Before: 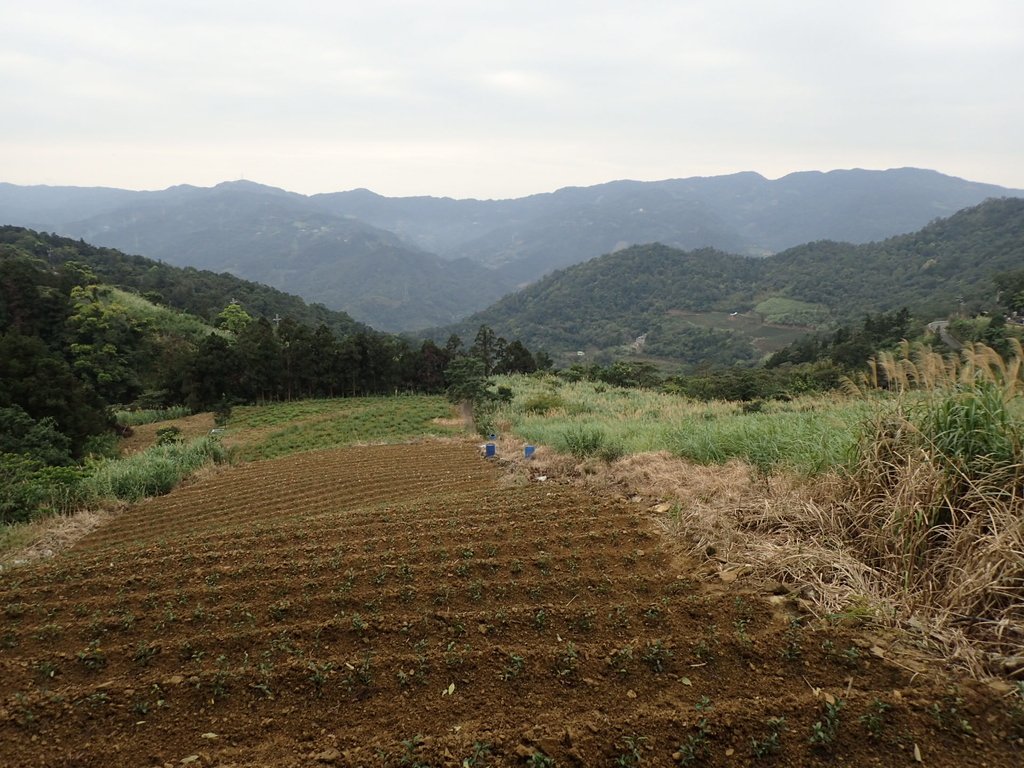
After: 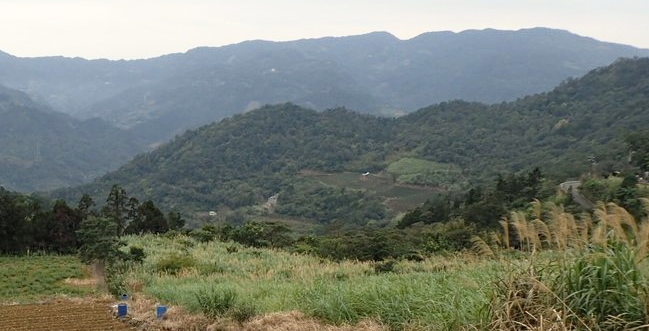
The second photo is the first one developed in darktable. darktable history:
crop: left 36.013%, top 18.263%, right 0.543%, bottom 38.528%
haze removal: adaptive false
shadows and highlights: shadows 1.64, highlights 40.36, shadows color adjustment 98.01%, highlights color adjustment 58.97%
